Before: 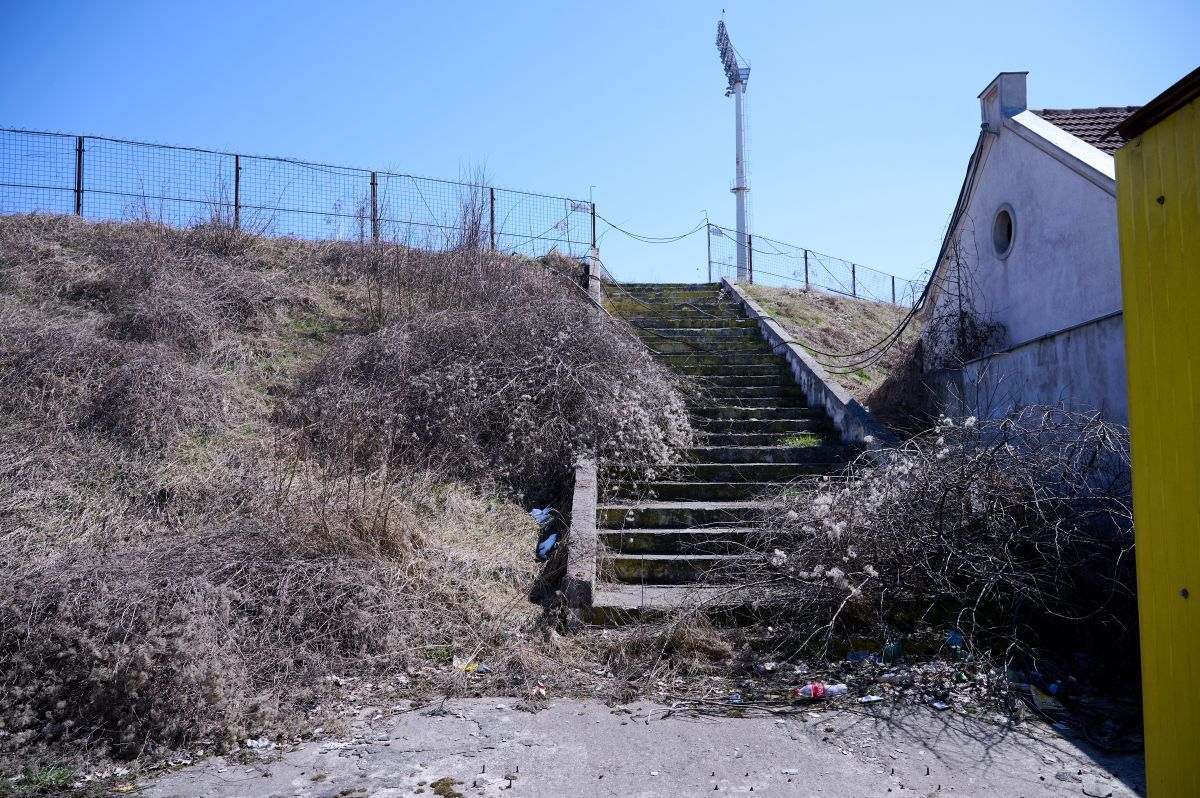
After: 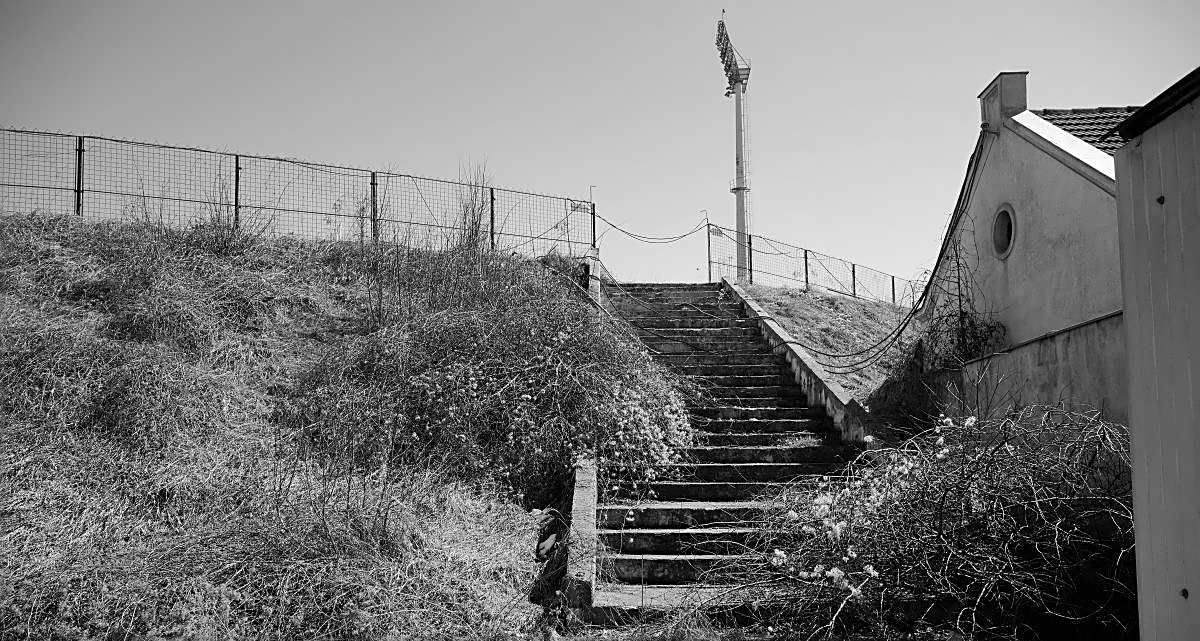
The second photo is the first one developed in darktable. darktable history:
monochrome: on, module defaults
crop: bottom 19.644%
sharpen: on, module defaults
contrast equalizer: y [[0.5 ×4, 0.525, 0.667], [0.5 ×6], [0.5 ×6], [0 ×4, 0.042, 0], [0, 0, 0.004, 0.1, 0.191, 0.131]]
shadows and highlights: shadows 35, highlights -35, soften with gaussian
